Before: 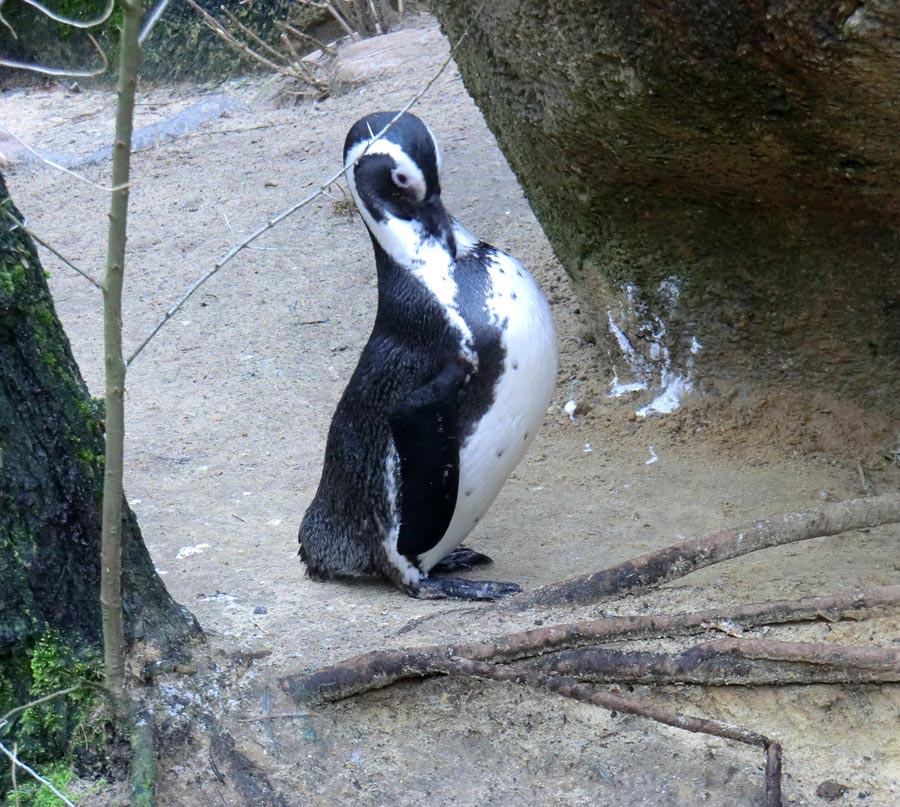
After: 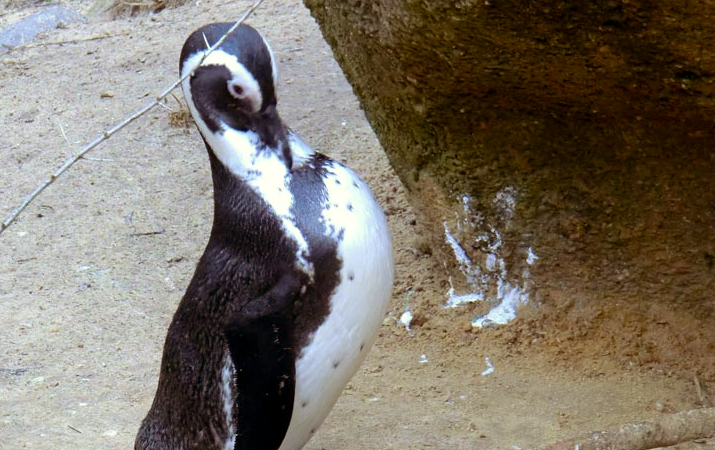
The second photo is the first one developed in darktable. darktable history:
exposure: black level correction 0.002, compensate exposure bias true, compensate highlight preservation false
color balance rgb: shadows lift › chroma 4.667%, shadows lift › hue 25.52°, power › chroma 2.525%, power › hue 69.45°, perceptual saturation grading › global saturation 19.9%
crop: left 18.289%, top 11.081%, right 2.174%, bottom 33.126%
